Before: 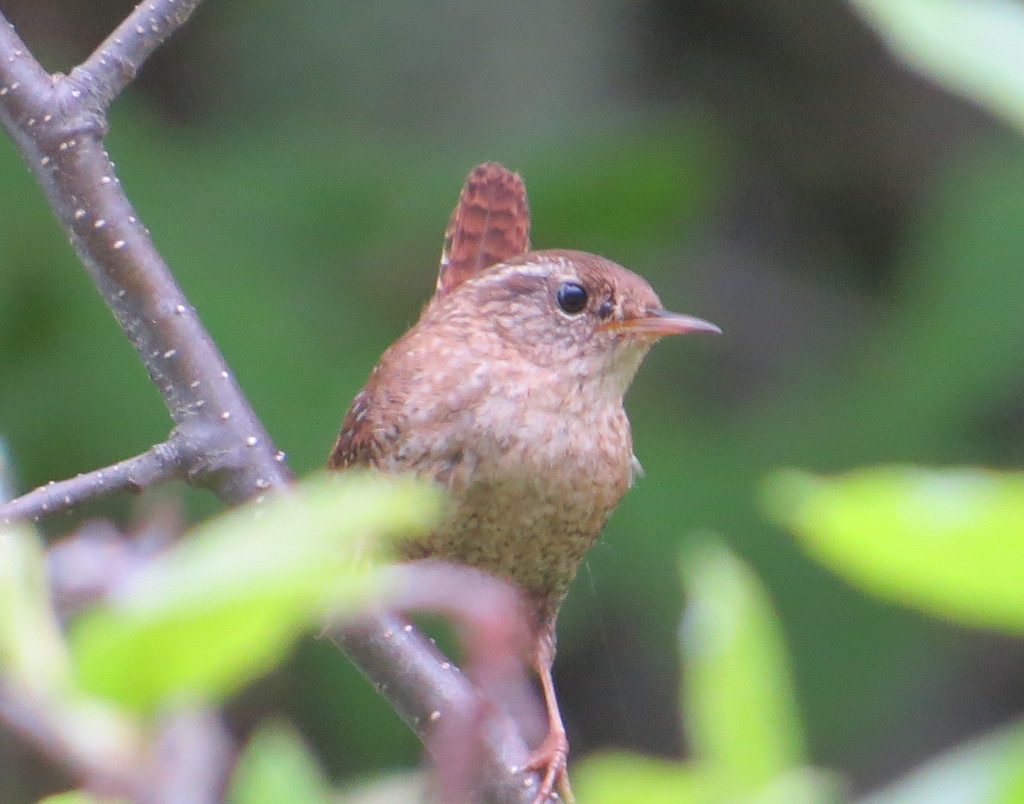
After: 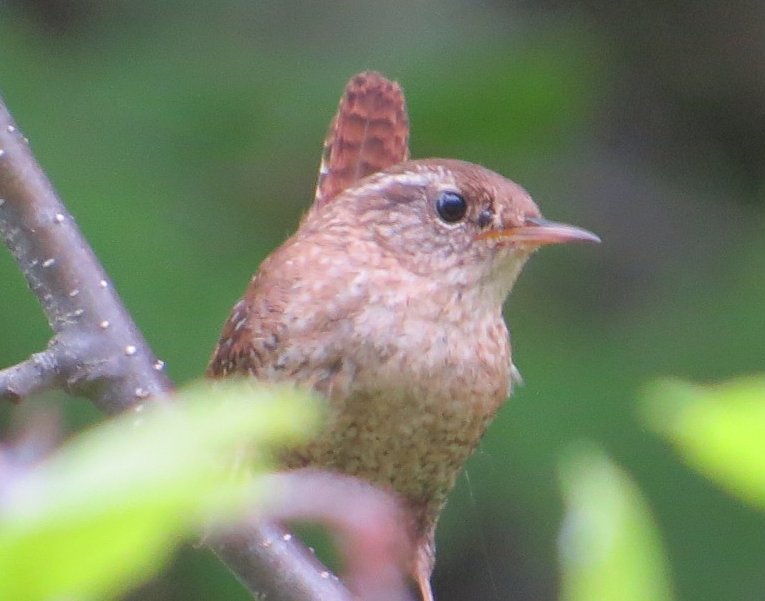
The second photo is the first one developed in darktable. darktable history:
crop and rotate: left 11.852%, top 11.347%, right 13.362%, bottom 13.843%
